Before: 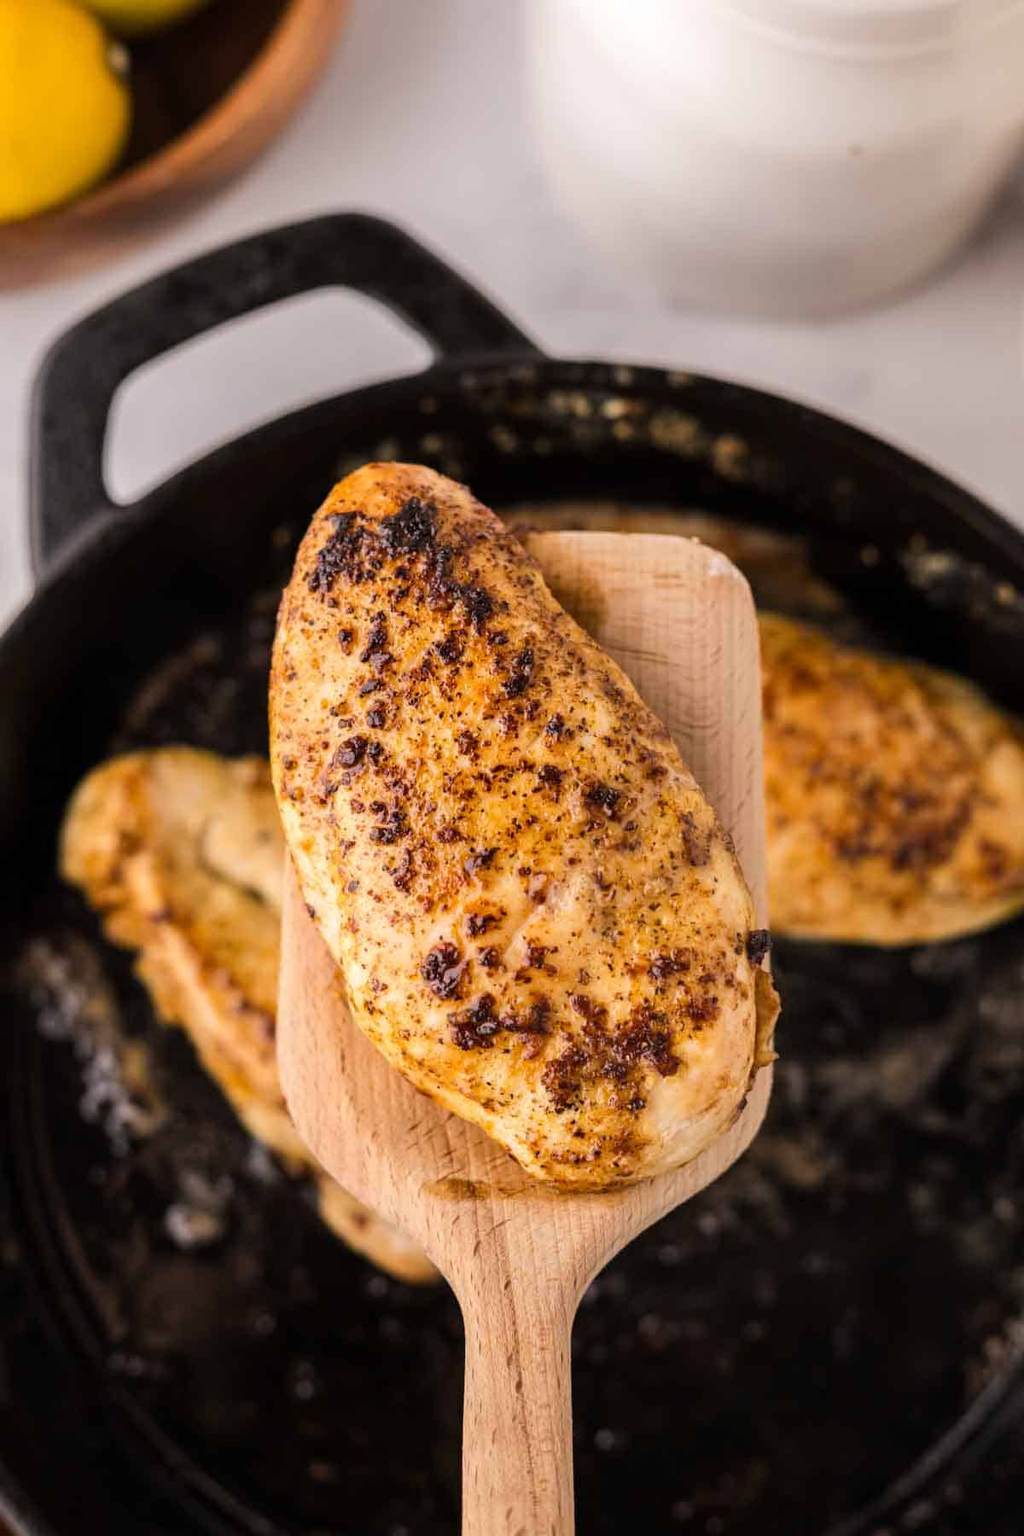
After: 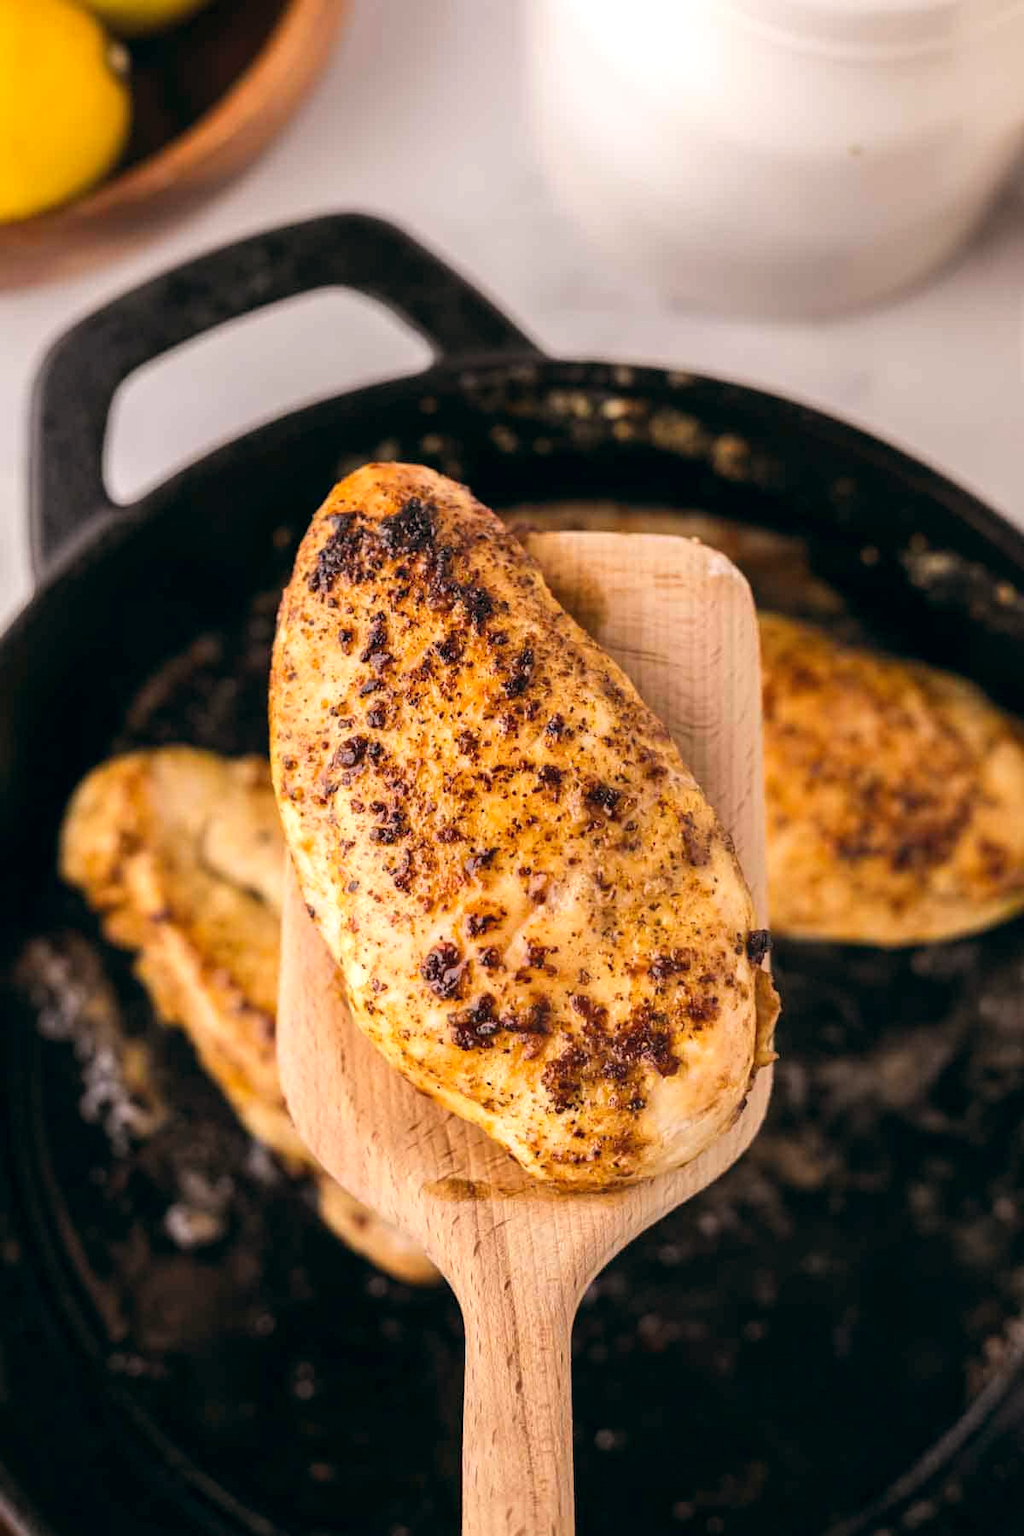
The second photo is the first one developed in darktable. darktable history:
color balance: lift [1, 0.998, 1.001, 1.002], gamma [1, 1.02, 1, 0.98], gain [1, 1.02, 1.003, 0.98]
exposure: exposure 0.2 EV, compensate highlight preservation false
rotate and perspective: automatic cropping original format, crop left 0, crop top 0
